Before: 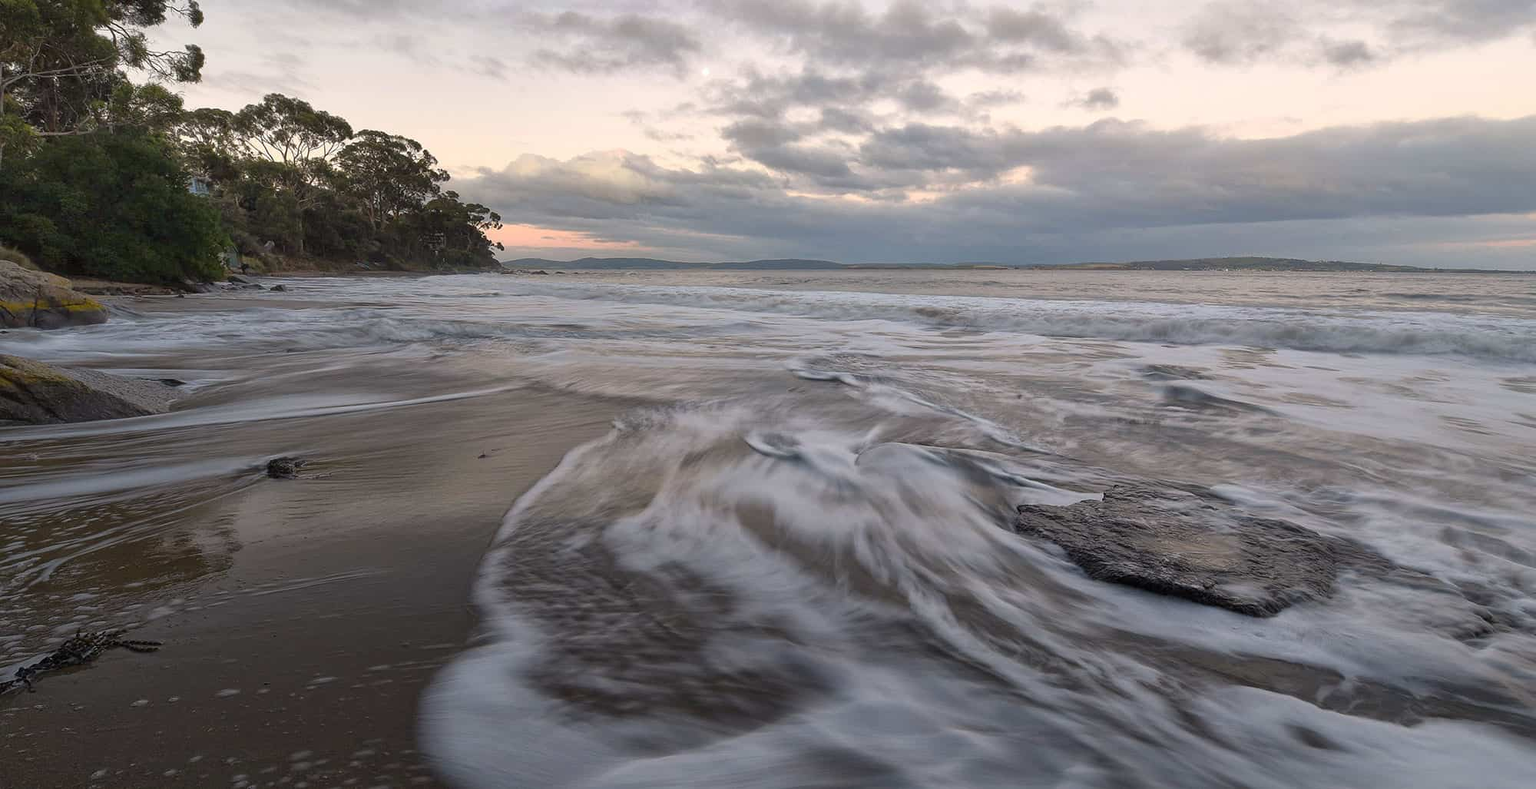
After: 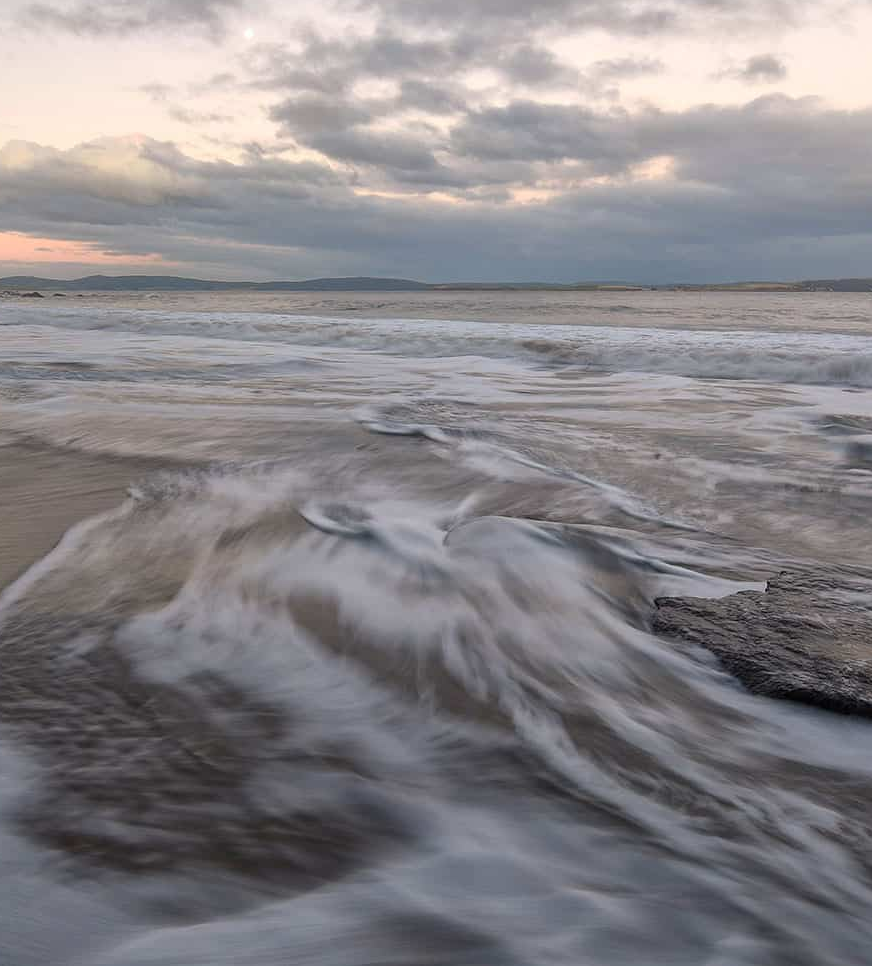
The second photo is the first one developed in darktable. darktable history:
crop: left 33.516%, top 5.937%, right 22.872%
